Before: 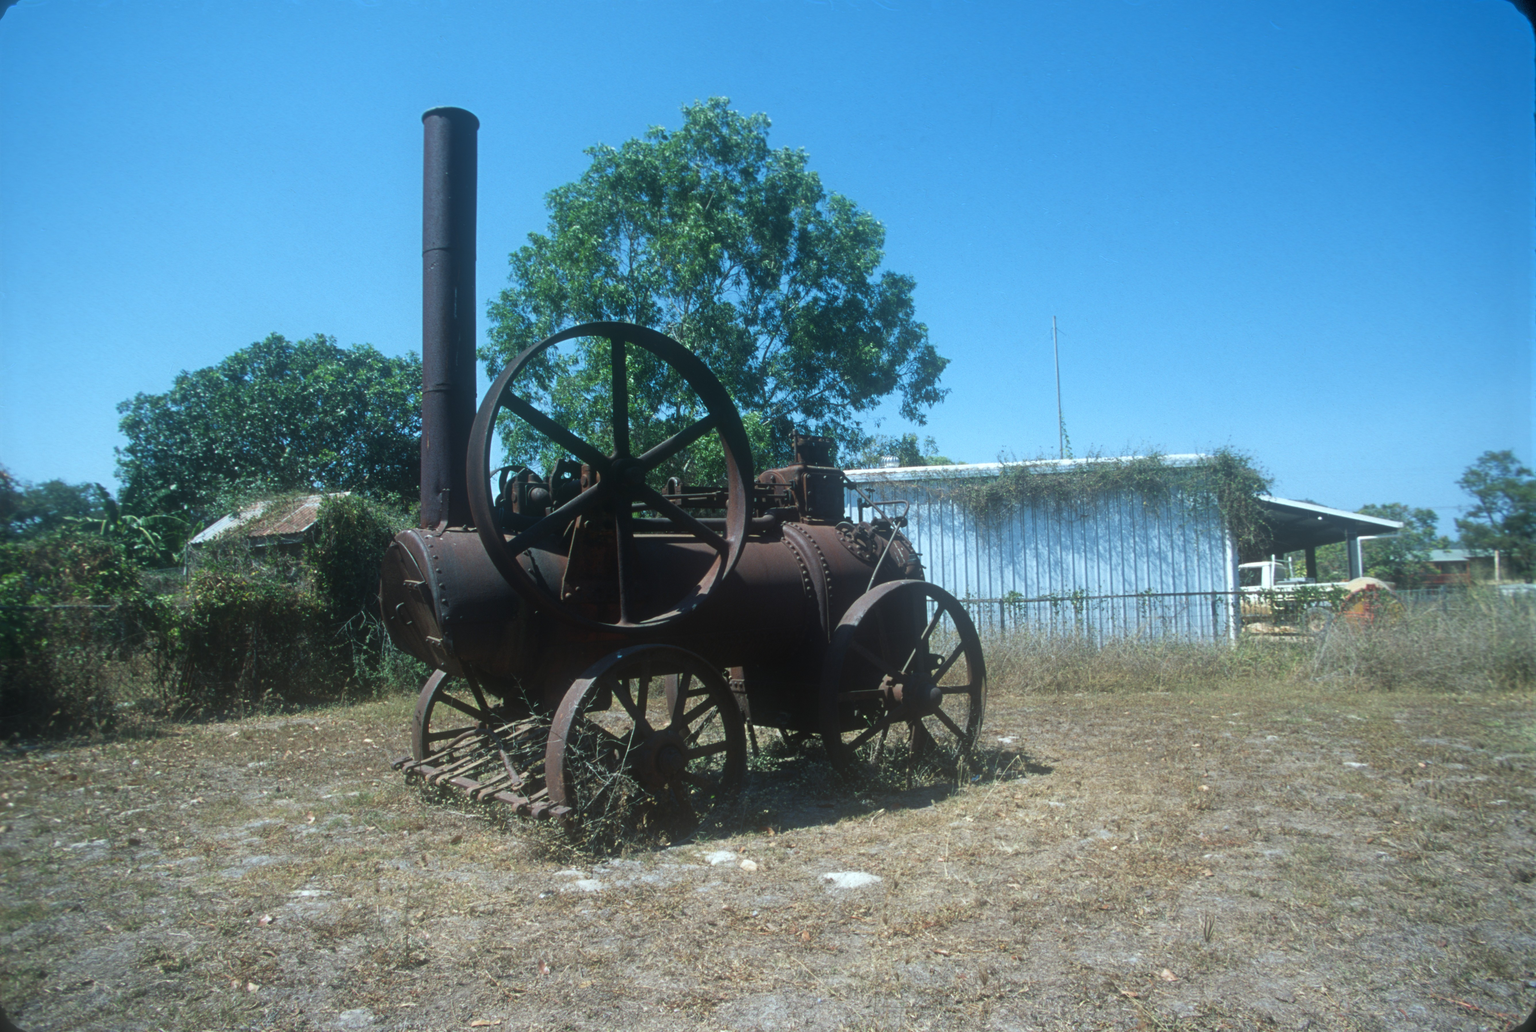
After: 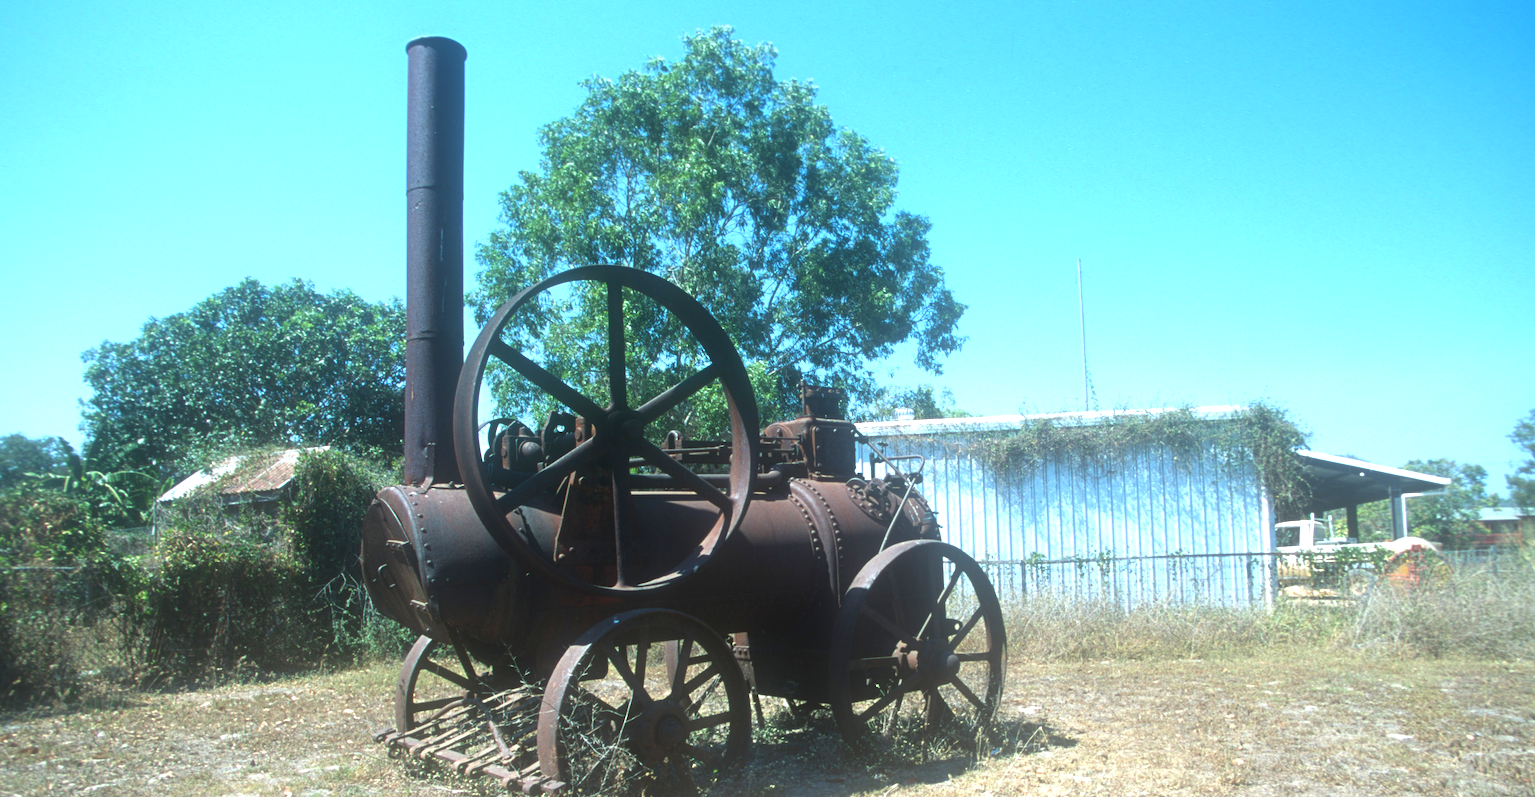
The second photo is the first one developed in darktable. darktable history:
crop: left 2.694%, top 7.12%, right 3.374%, bottom 20.283%
exposure: black level correction 0.001, exposure 1.132 EV, compensate highlight preservation false
contrast equalizer: octaves 7, y [[0.5, 0.5, 0.468, 0.5, 0.5, 0.5], [0.5 ×6], [0.5 ×6], [0 ×6], [0 ×6]]
